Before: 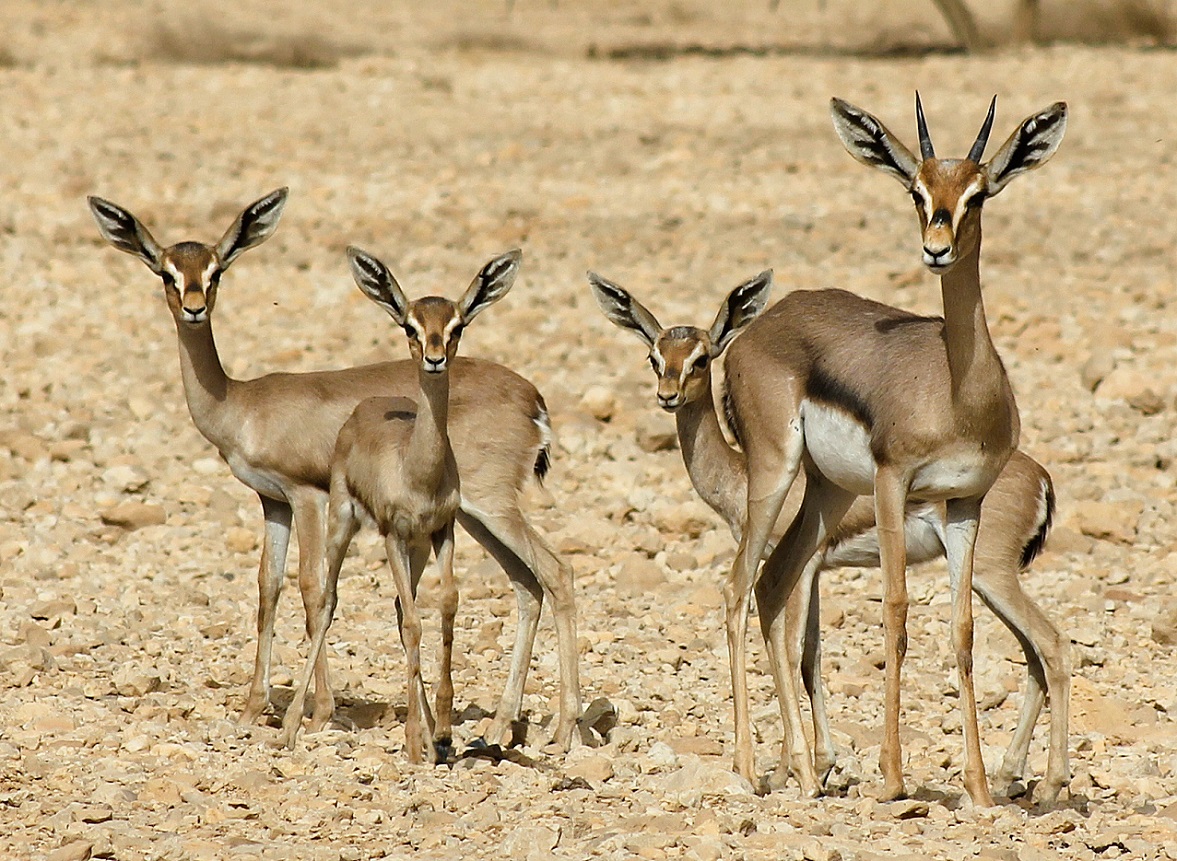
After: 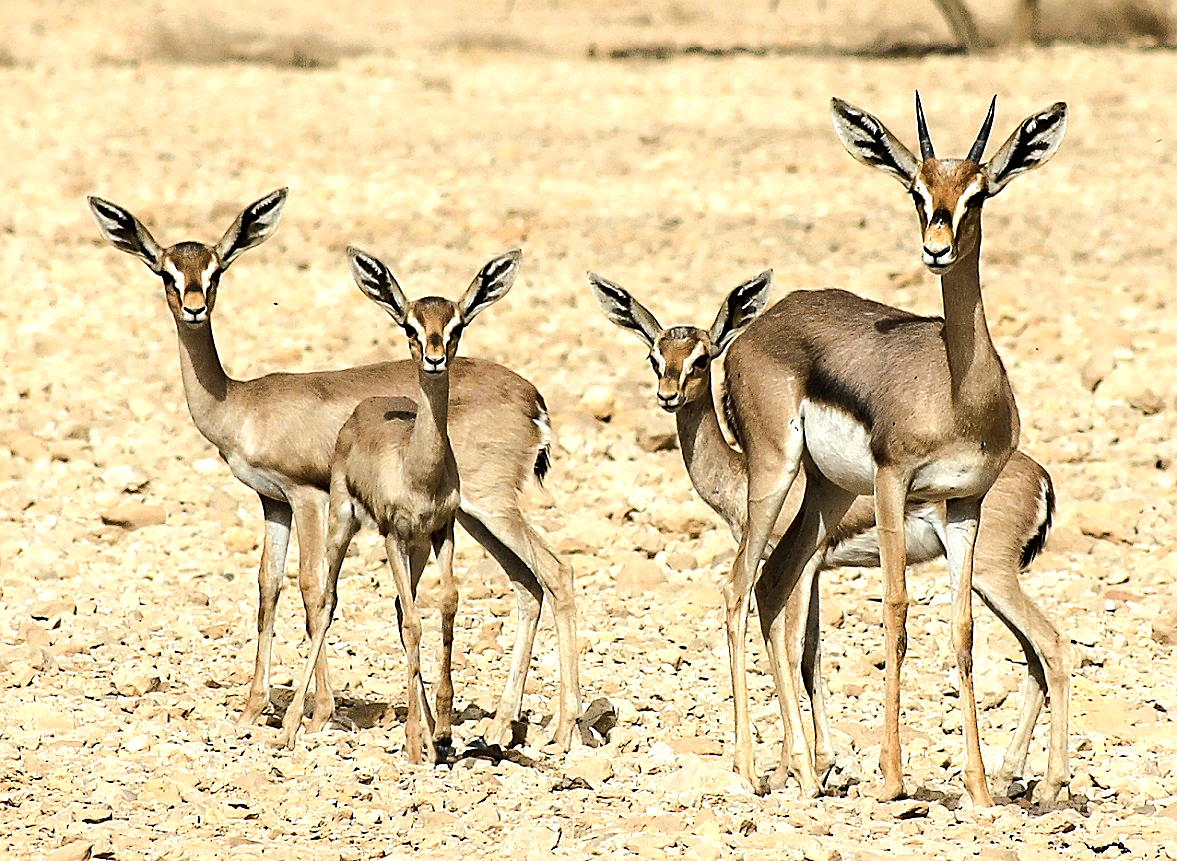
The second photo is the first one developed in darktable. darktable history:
tone equalizer: -8 EV -0.75 EV, -7 EV -0.7 EV, -6 EV -0.6 EV, -5 EV -0.4 EV, -3 EV 0.4 EV, -2 EV 0.6 EV, -1 EV 0.7 EV, +0 EV 0.75 EV, edges refinement/feathering 500, mask exposure compensation -1.57 EV, preserve details no
tone curve: curves: ch0 [(0, 0) (0.003, 0.003) (0.011, 0.011) (0.025, 0.025) (0.044, 0.044) (0.069, 0.069) (0.1, 0.099) (0.136, 0.135) (0.177, 0.177) (0.224, 0.224) (0.277, 0.276) (0.335, 0.334) (0.399, 0.398) (0.468, 0.467) (0.543, 0.547) (0.623, 0.626) (0.709, 0.712) (0.801, 0.802) (0.898, 0.898) (1, 1)], preserve colors none
sharpen: on, module defaults
shadows and highlights: shadows -70, highlights 35, soften with gaussian
